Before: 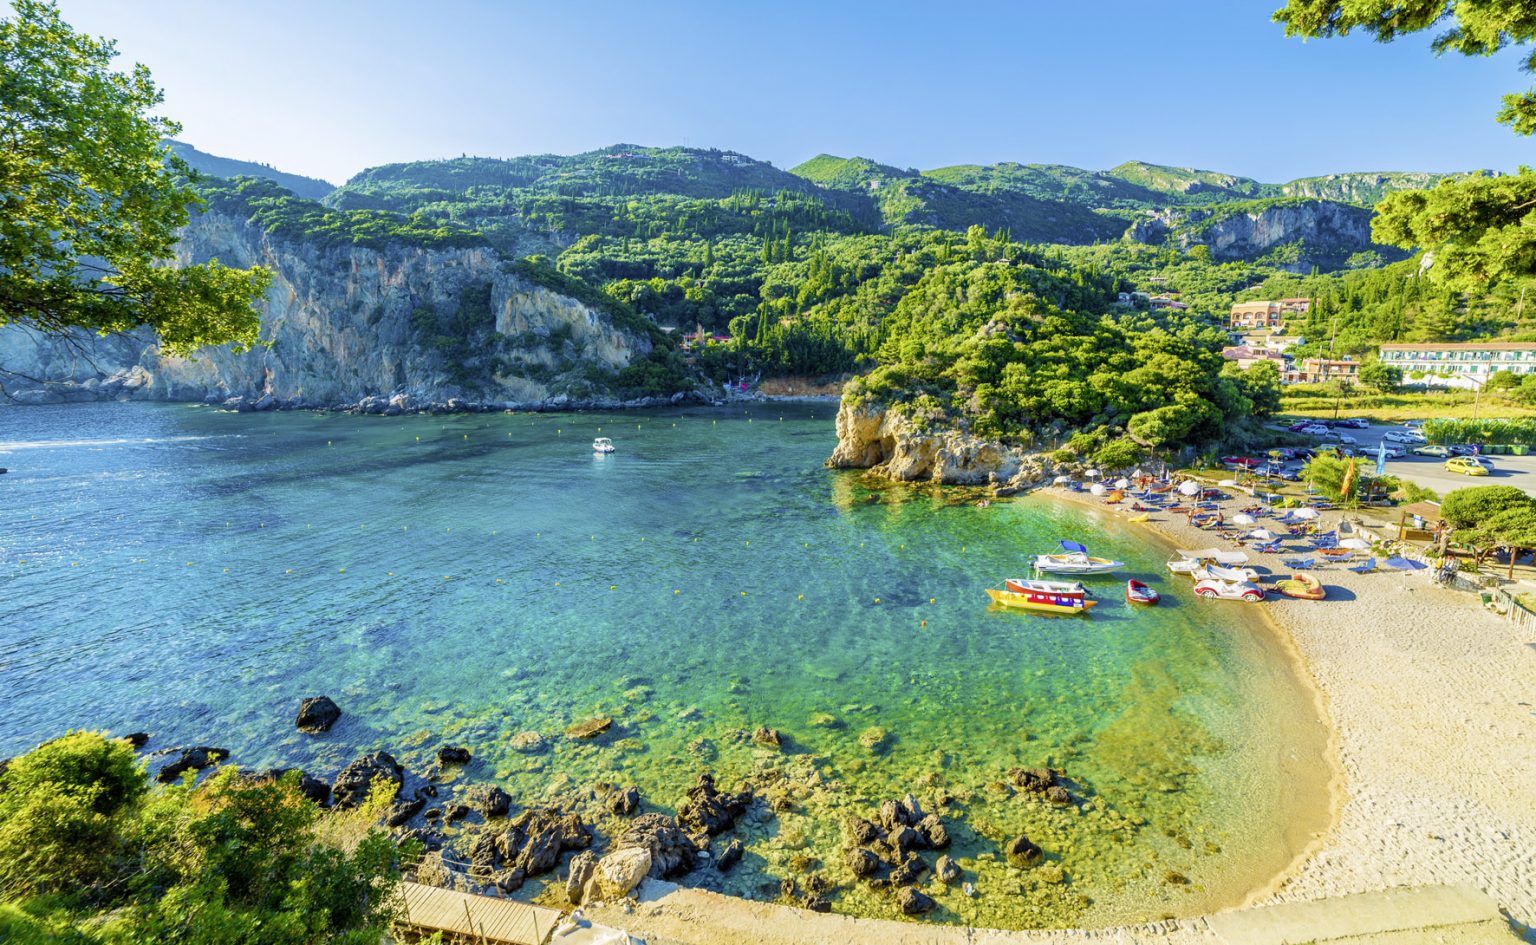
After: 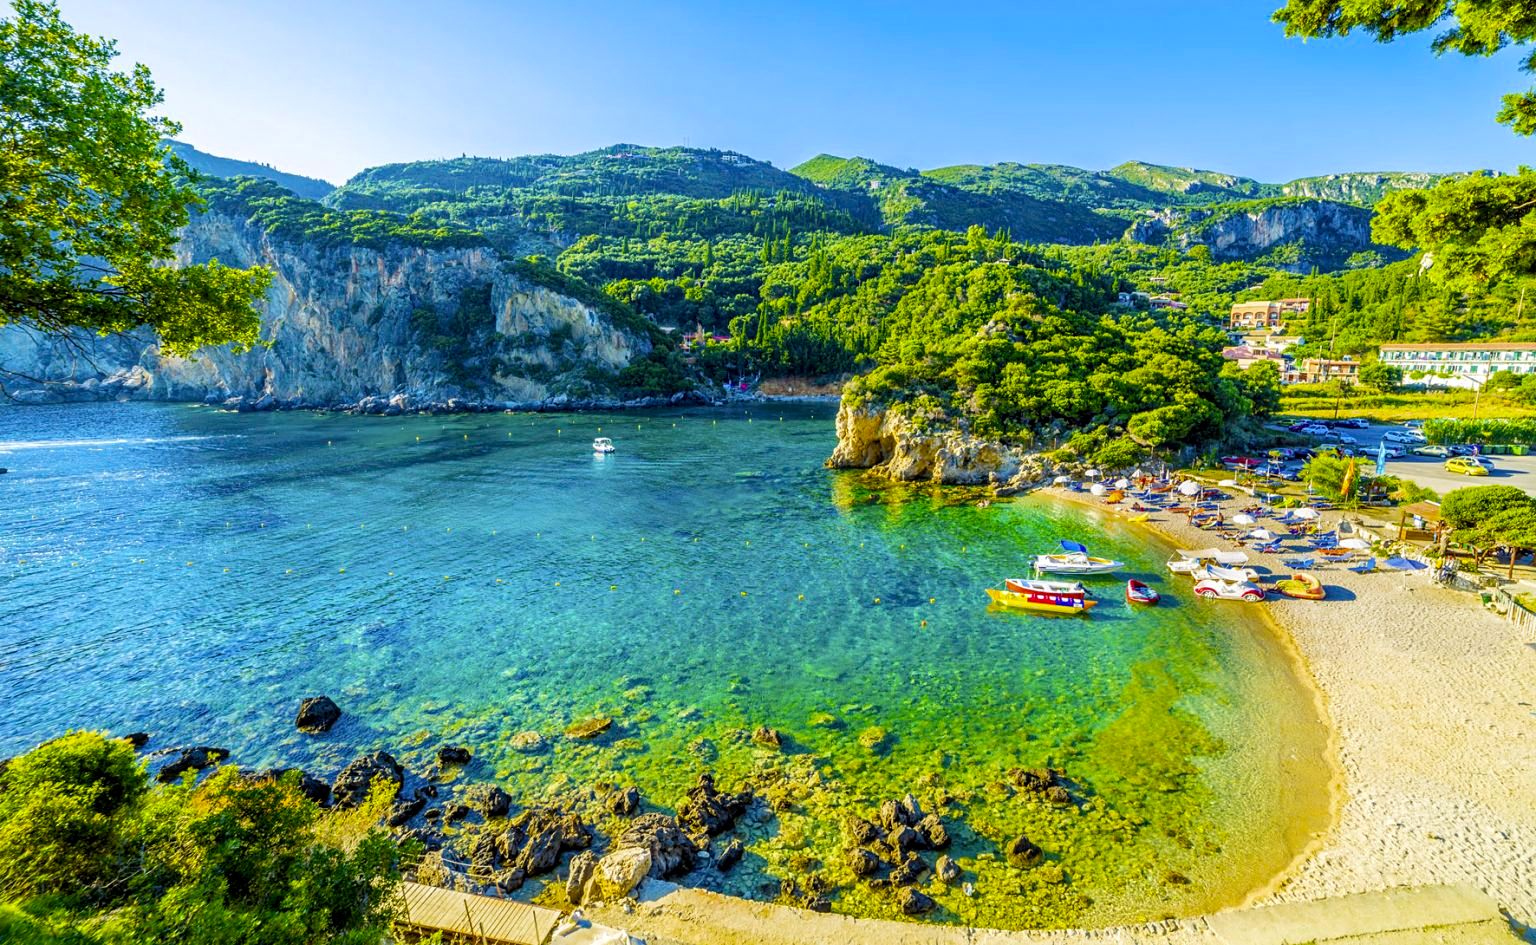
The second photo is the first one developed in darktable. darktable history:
local contrast: on, module defaults
sharpen: amount 0.2
vibrance: on, module defaults
color balance rgb: perceptual saturation grading › global saturation 30%, global vibrance 20%
